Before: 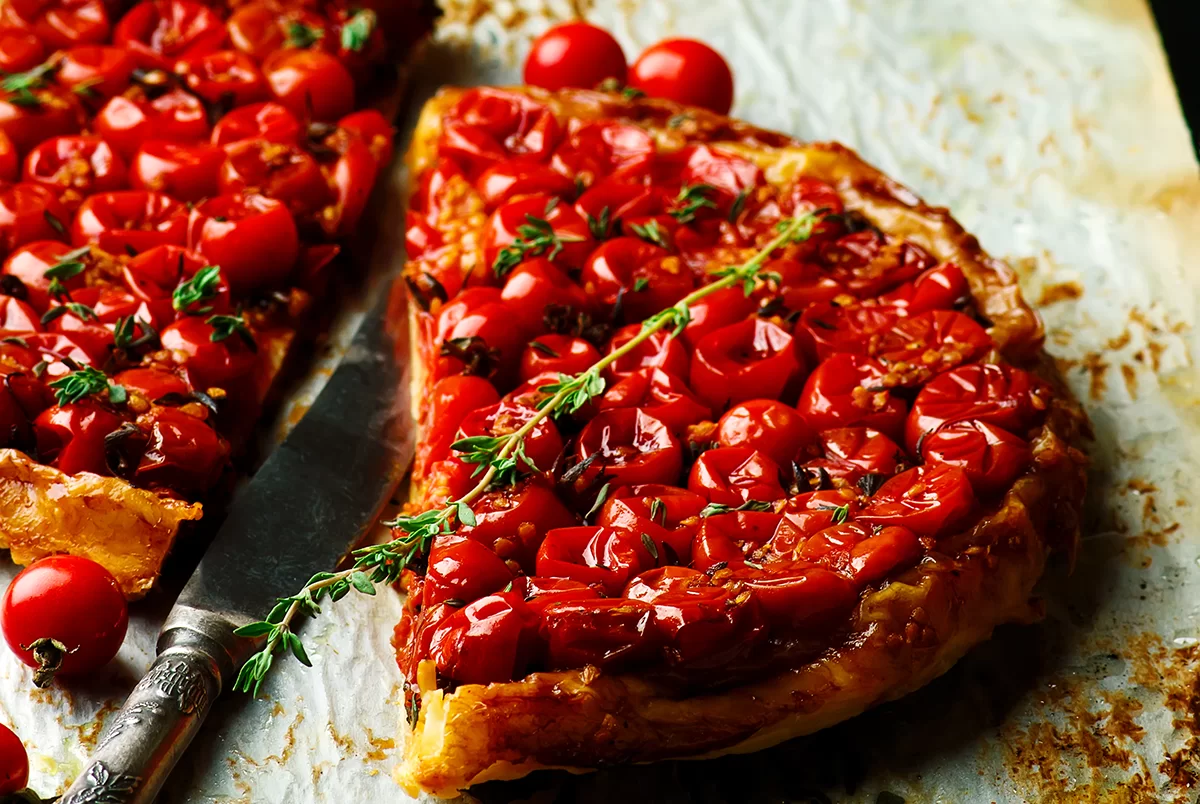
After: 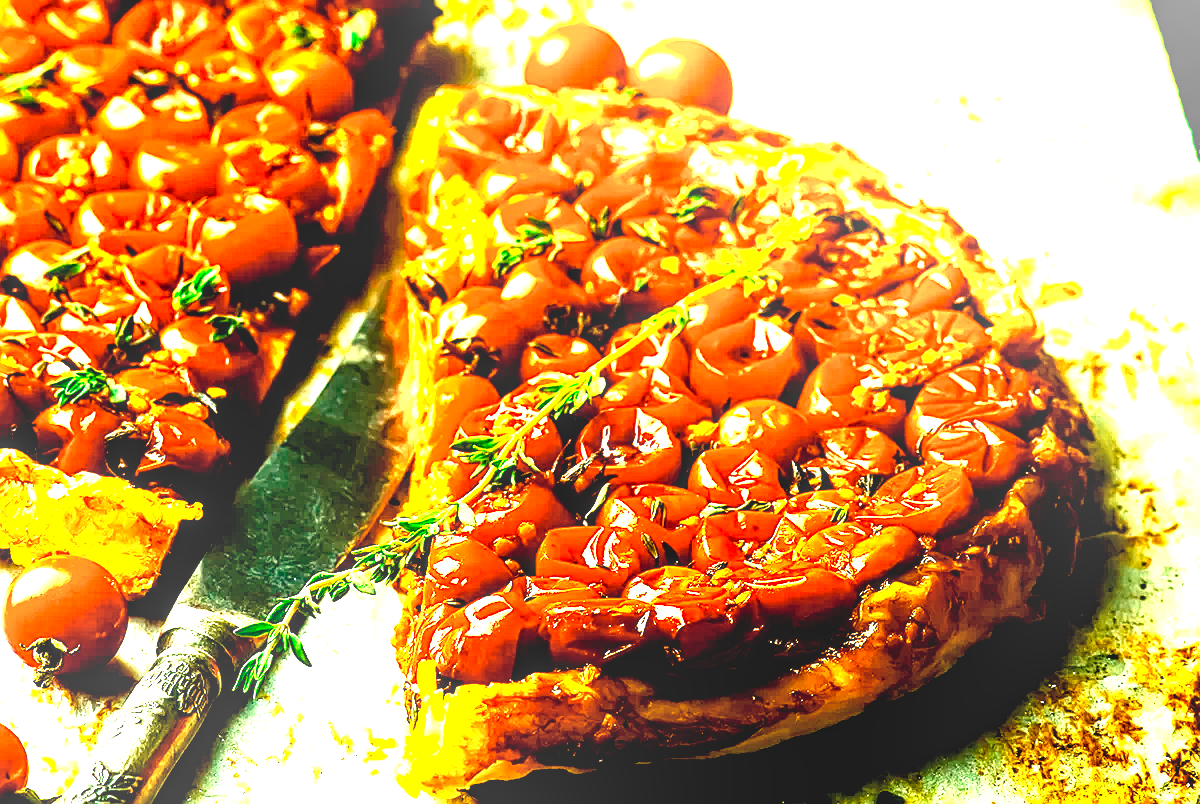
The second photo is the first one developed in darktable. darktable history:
local contrast: on, module defaults
exposure: black level correction 0.005, exposure 2.084 EV, compensate highlight preservation false
color balance rgb: shadows lift › luminance -7.7%, shadows lift › chroma 2.13%, shadows lift › hue 165.27°, power › luminance -7.77%, power › chroma 1.1%, power › hue 215.88°, highlights gain › luminance 15.15%, highlights gain › chroma 7%, highlights gain › hue 125.57°, global offset › luminance -0.33%, global offset › chroma 0.11%, global offset › hue 165.27°, perceptual saturation grading › global saturation 24.42%, perceptual saturation grading › highlights -24.42%, perceptual saturation grading › mid-tones 24.42%, perceptual saturation grading › shadows 40%, perceptual brilliance grading › global brilliance -5%, perceptual brilliance grading › highlights 24.42%, perceptual brilliance grading › mid-tones 7%, perceptual brilliance grading › shadows -5%
white balance: red 1.08, blue 0.791
sharpen: on, module defaults
